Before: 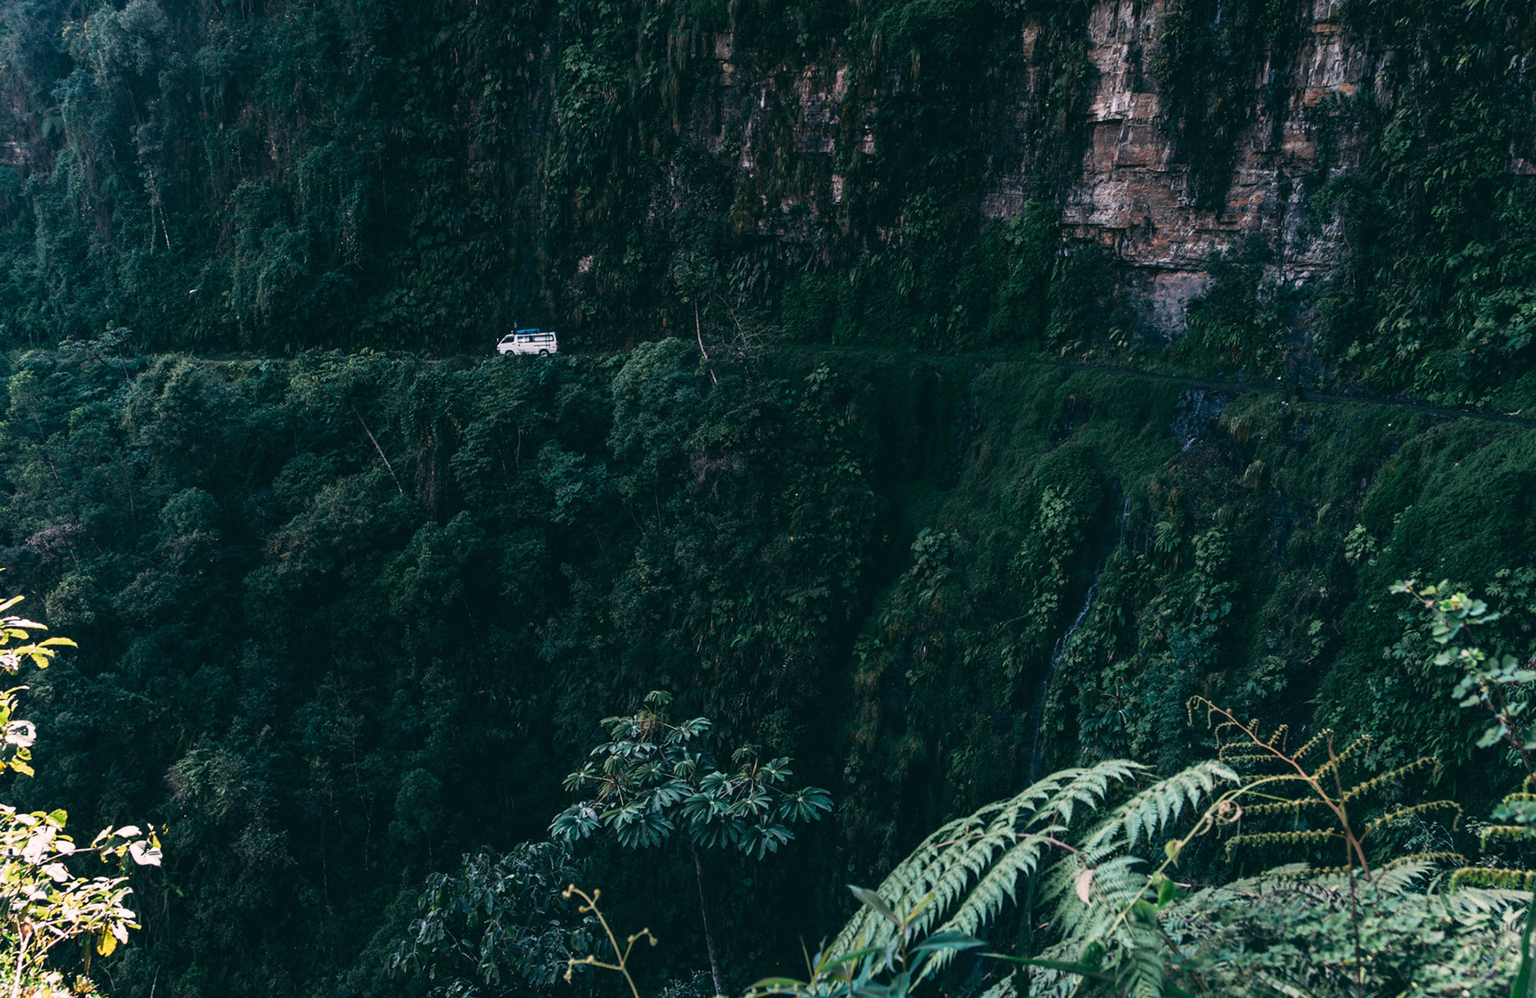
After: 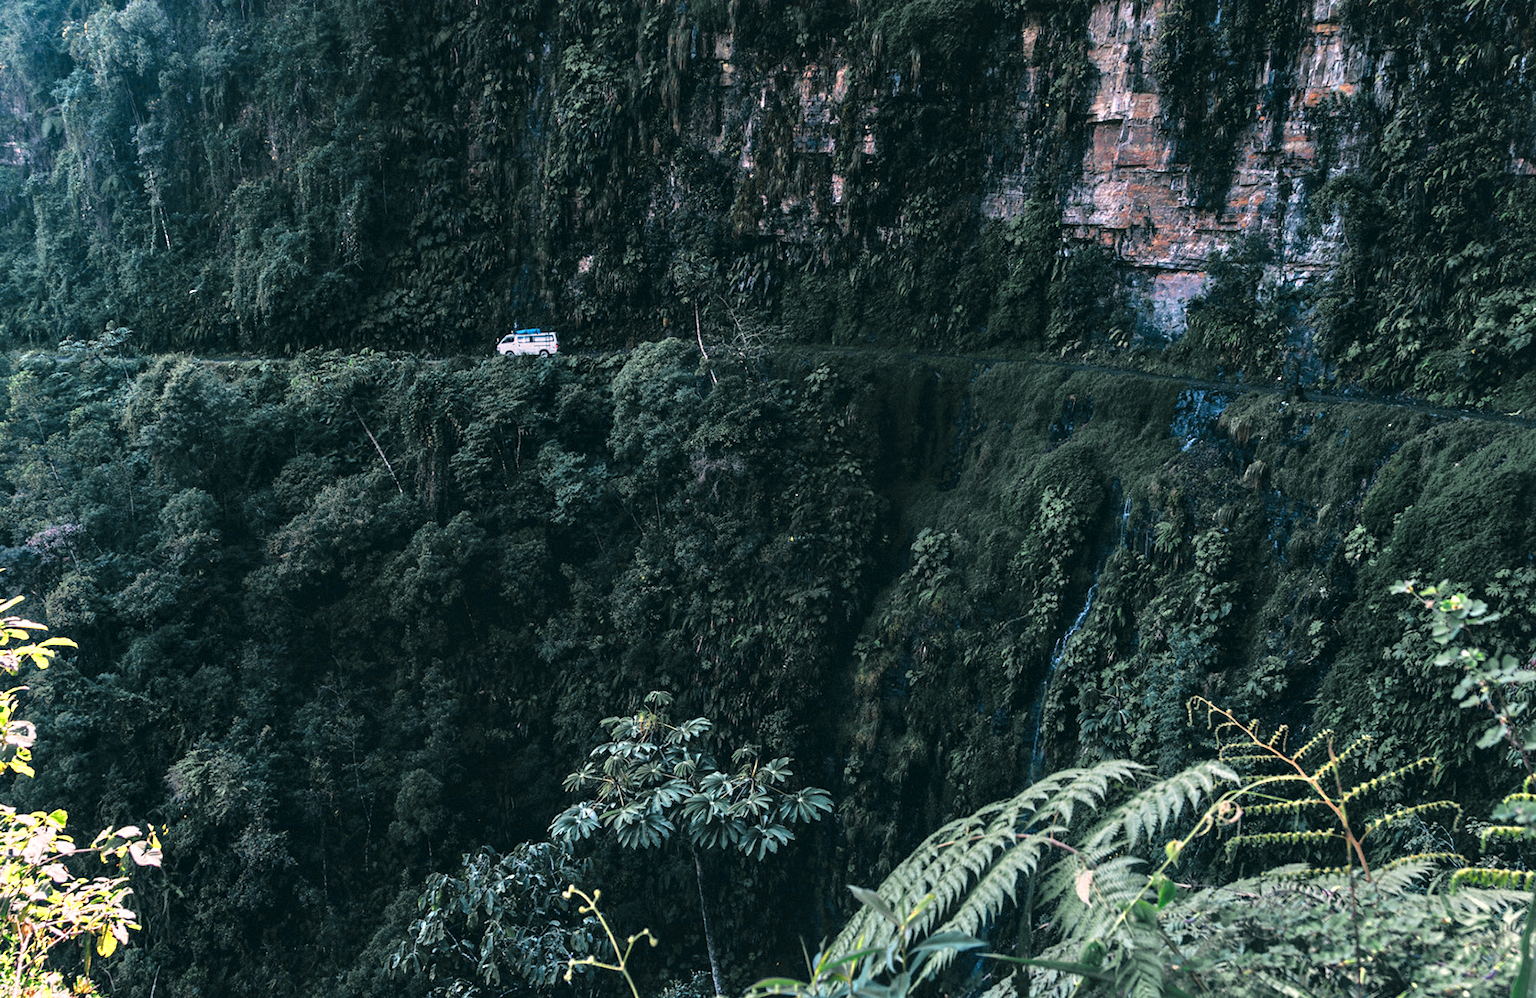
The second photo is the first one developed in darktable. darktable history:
tone equalizer: -7 EV 0.15 EV, -6 EV 0.6 EV, -5 EV 1.15 EV, -4 EV 1.33 EV, -3 EV 1.15 EV, -2 EV 0.6 EV, -1 EV 0.15 EV, mask exposure compensation -0.5 EV
color zones: curves: ch0 [(0.004, 0.305) (0.261, 0.623) (0.389, 0.399) (0.708, 0.571) (0.947, 0.34)]; ch1 [(0.025, 0.645) (0.229, 0.584) (0.326, 0.551) (0.484, 0.262) (0.757, 0.643)]
local contrast: mode bilateral grid, contrast 20, coarseness 50, detail 132%, midtone range 0.2
